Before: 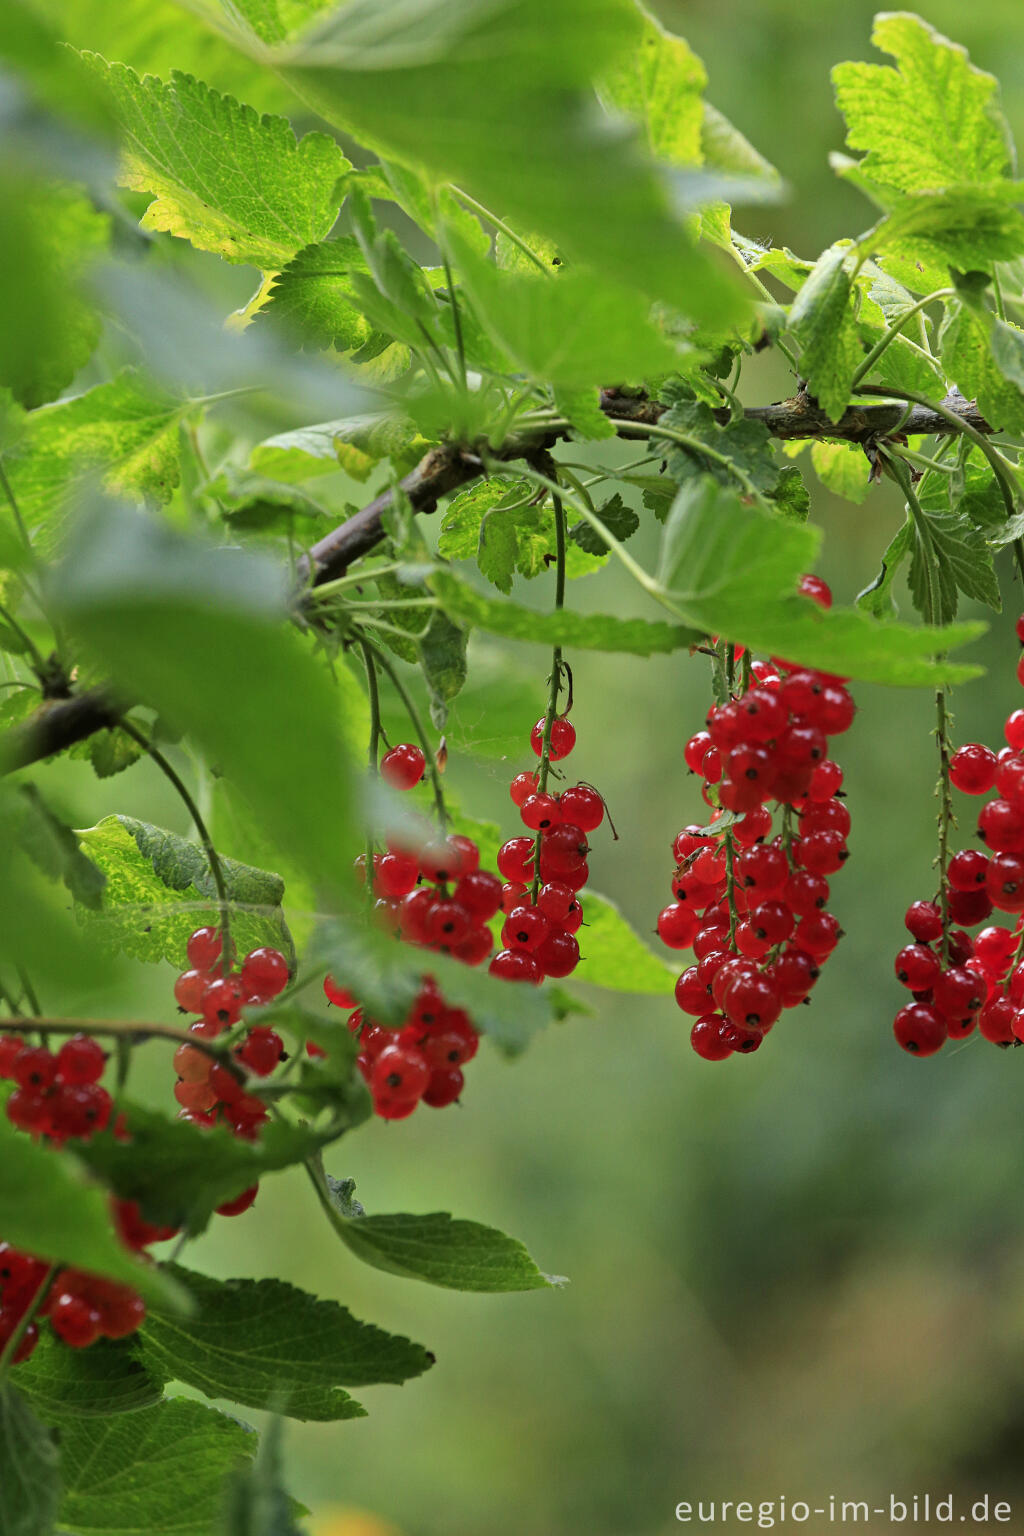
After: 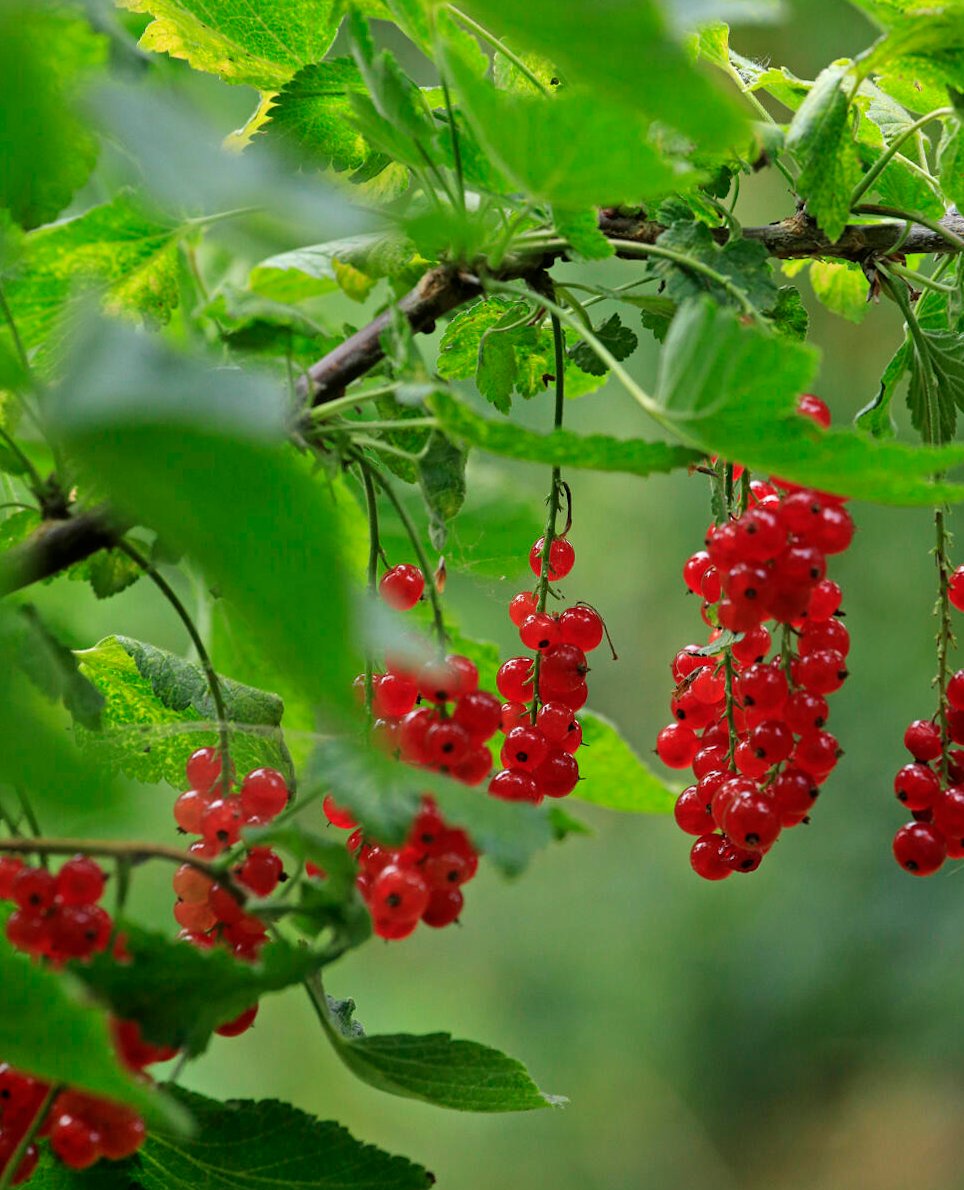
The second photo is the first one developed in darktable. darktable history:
crop and rotate: angle 0.097°, top 11.628%, right 5.604%, bottom 10.701%
